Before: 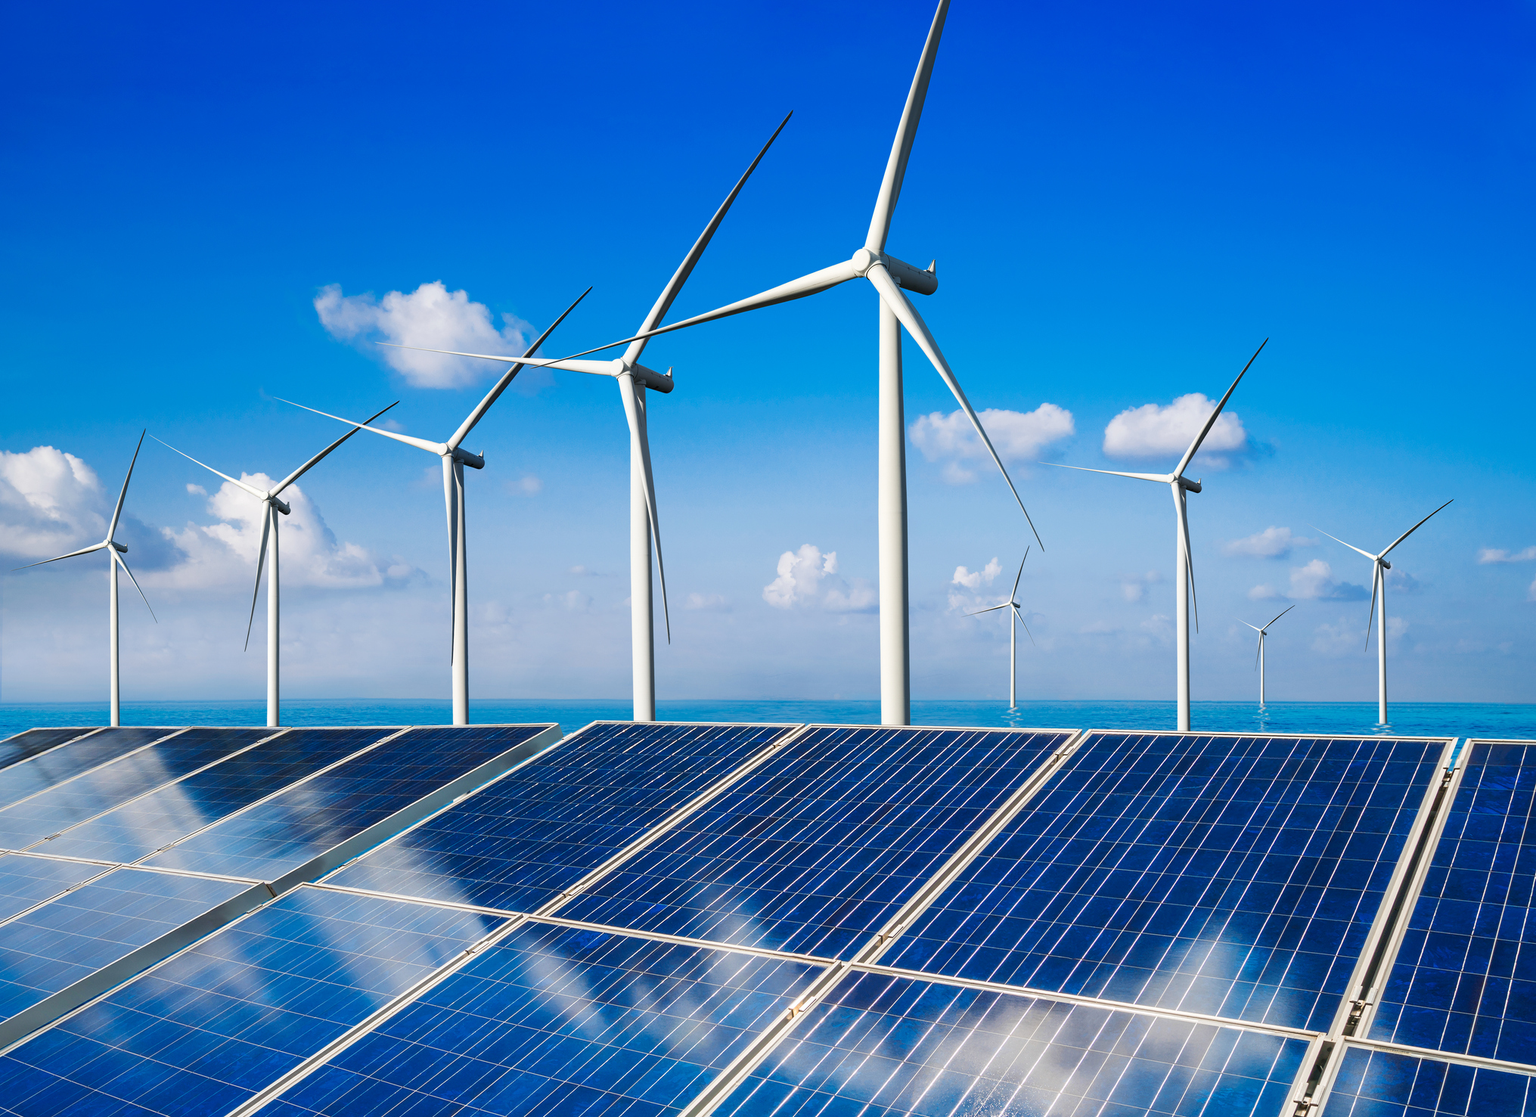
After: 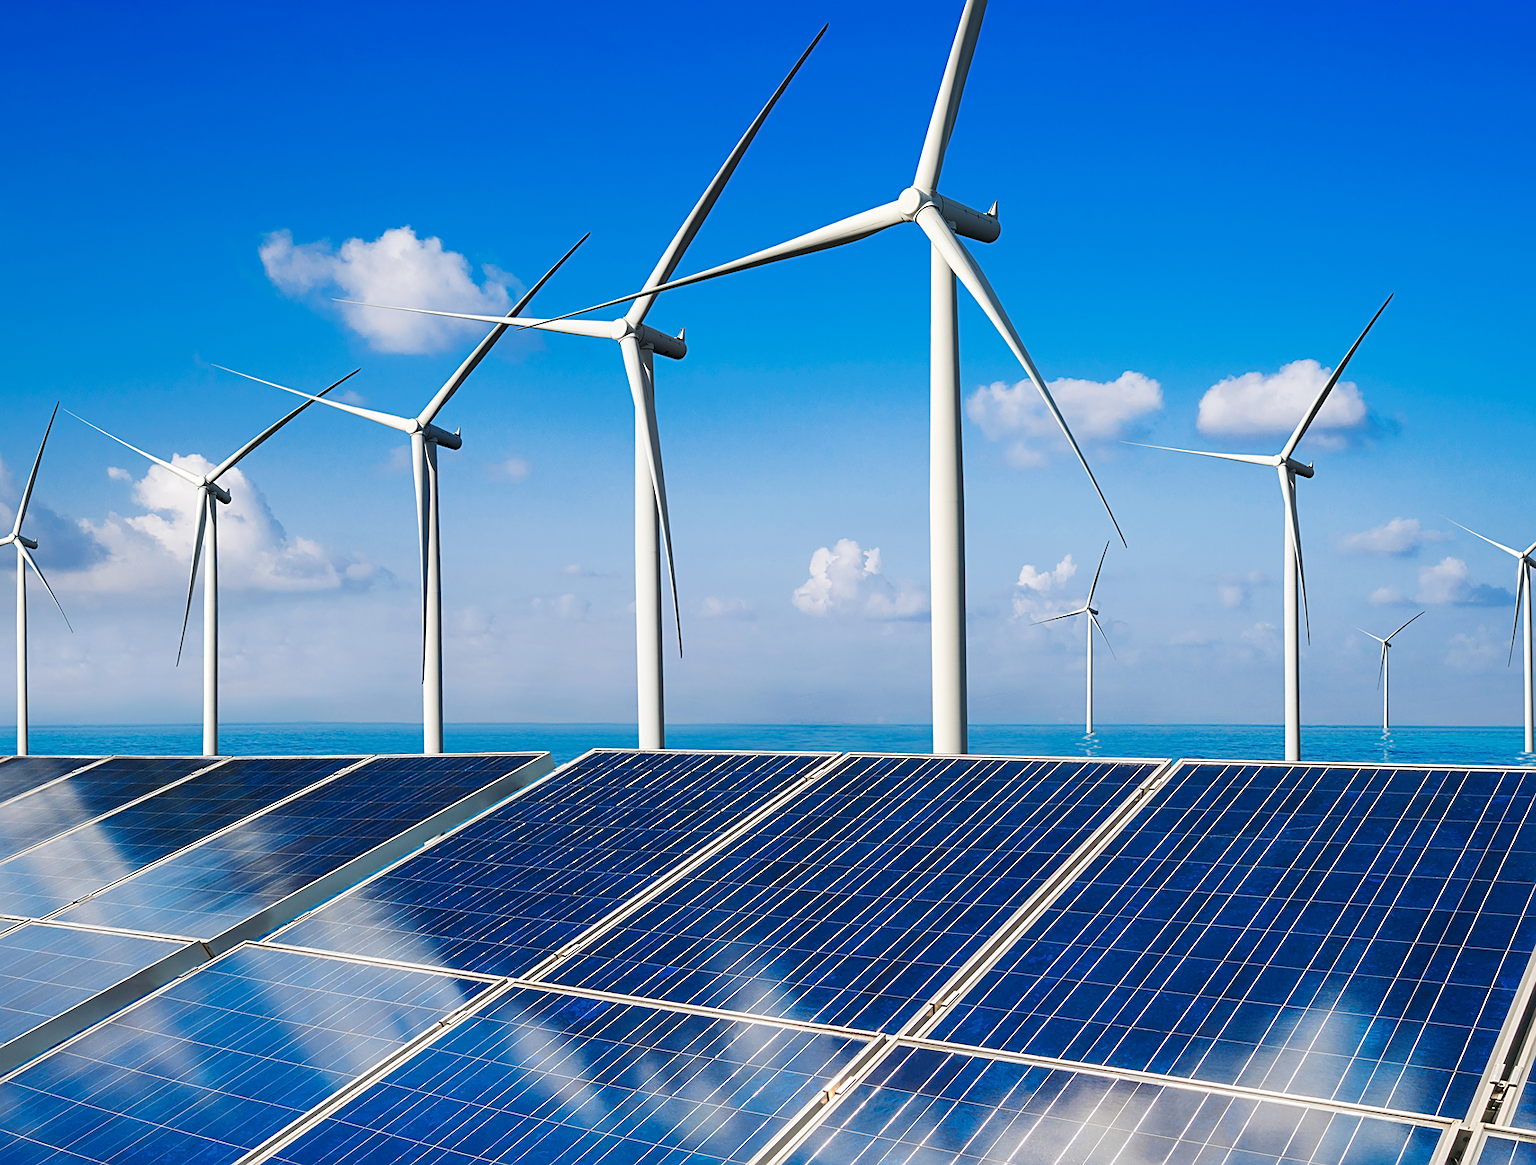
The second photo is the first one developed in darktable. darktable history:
sharpen: on, module defaults
crop: left 6.289%, top 8.163%, right 9.544%, bottom 3.975%
